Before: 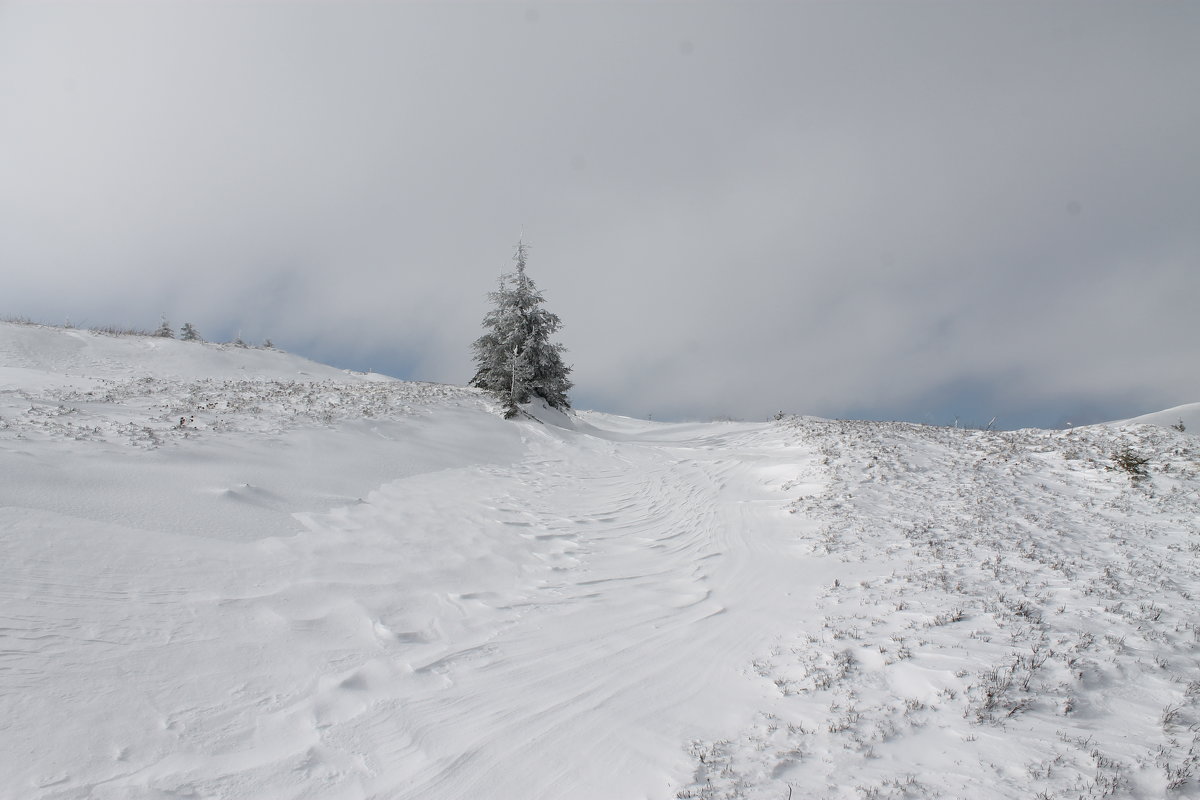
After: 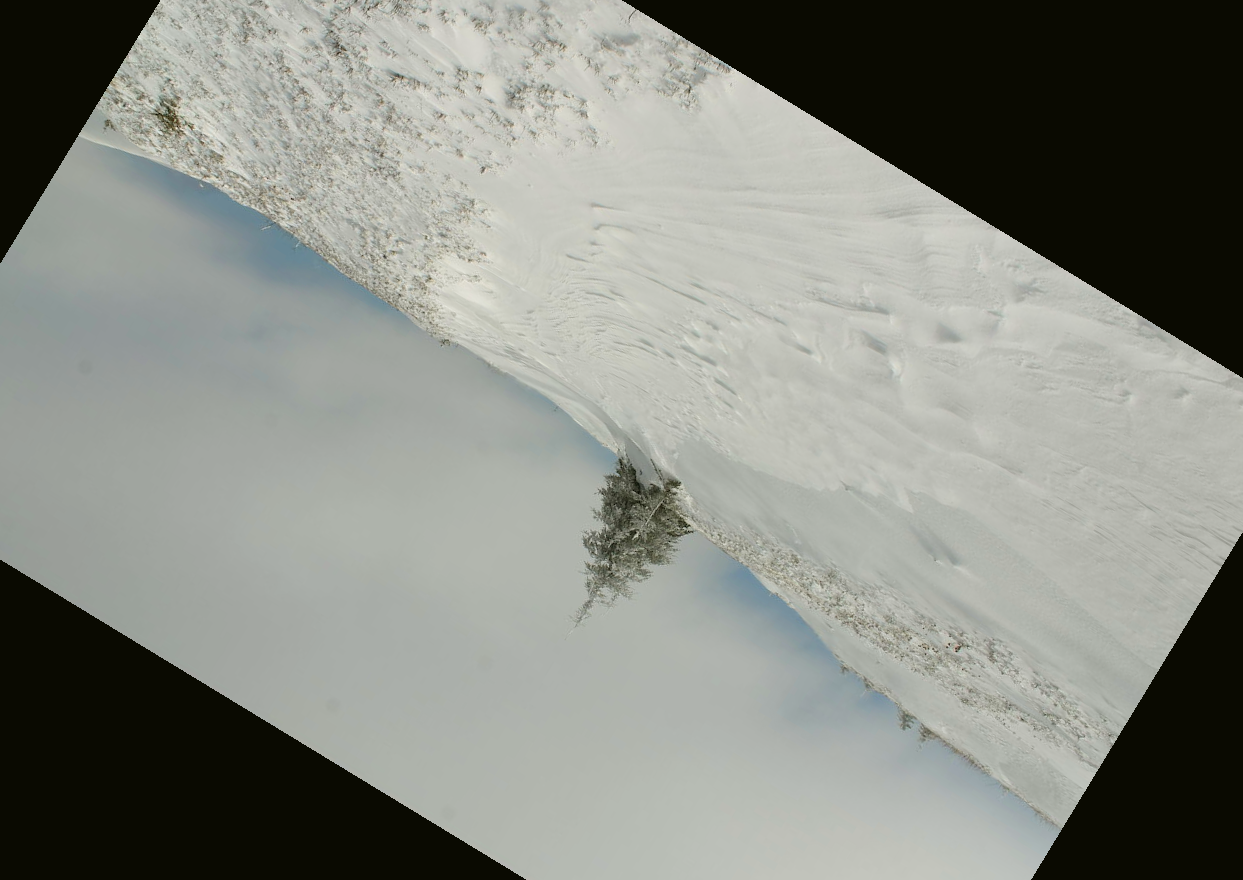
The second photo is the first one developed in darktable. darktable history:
velvia: strength 45%
color balance: mode lift, gamma, gain (sRGB), lift [1.04, 1, 1, 0.97], gamma [1.01, 1, 1, 0.97], gain [0.96, 1, 1, 0.97]
crop and rotate: angle 148.68°, left 9.111%, top 15.603%, right 4.588%, bottom 17.041%
